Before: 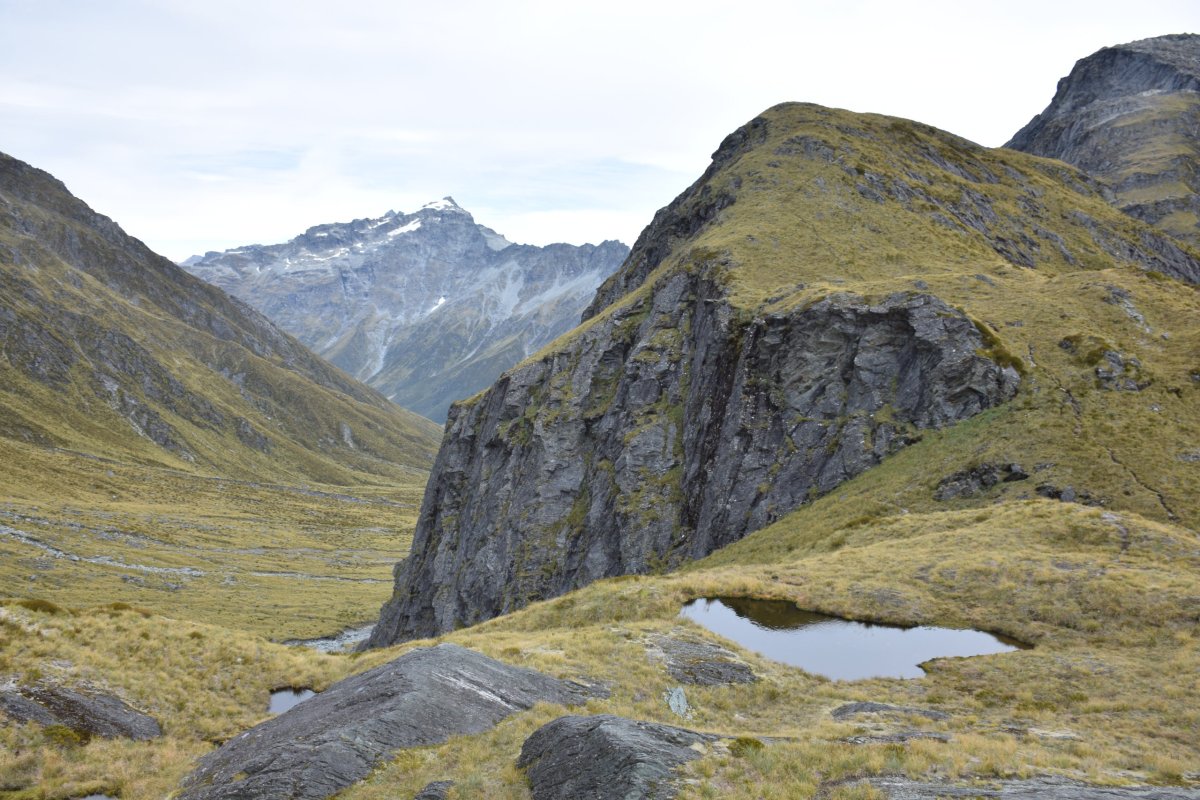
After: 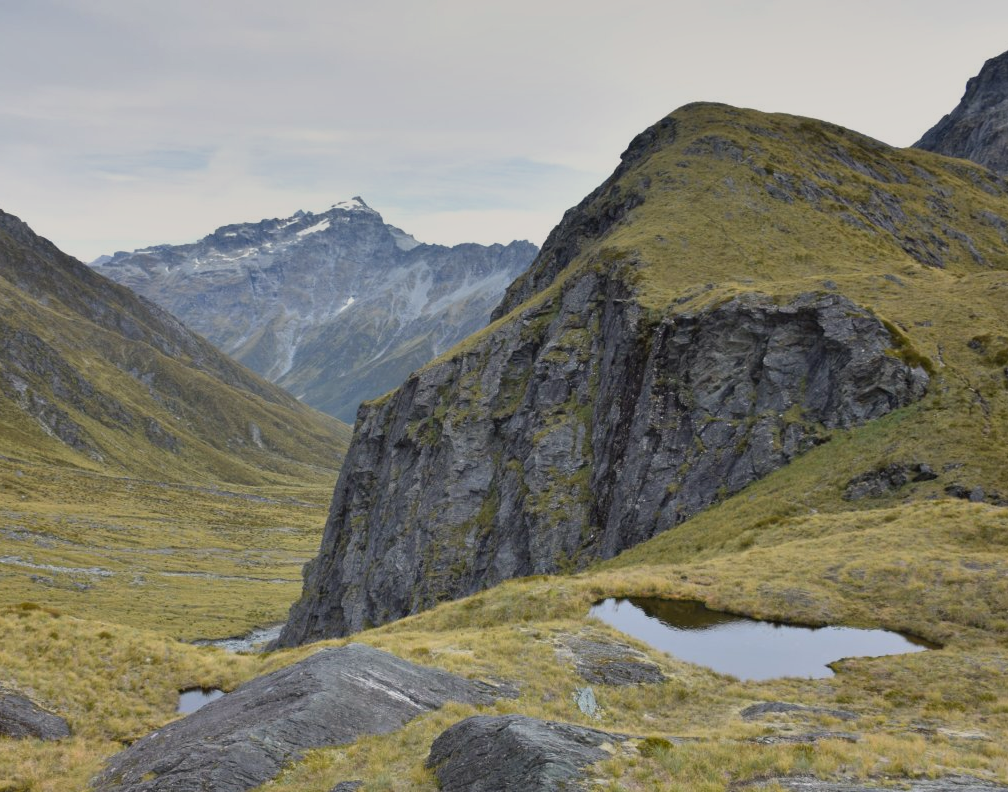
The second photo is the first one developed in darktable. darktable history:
graduated density: rotation 5.63°, offset 76.9
crop: left 7.598%, right 7.873%
shadows and highlights: soften with gaussian
color correction: highlights a* 0.816, highlights b* 2.78, saturation 1.1
